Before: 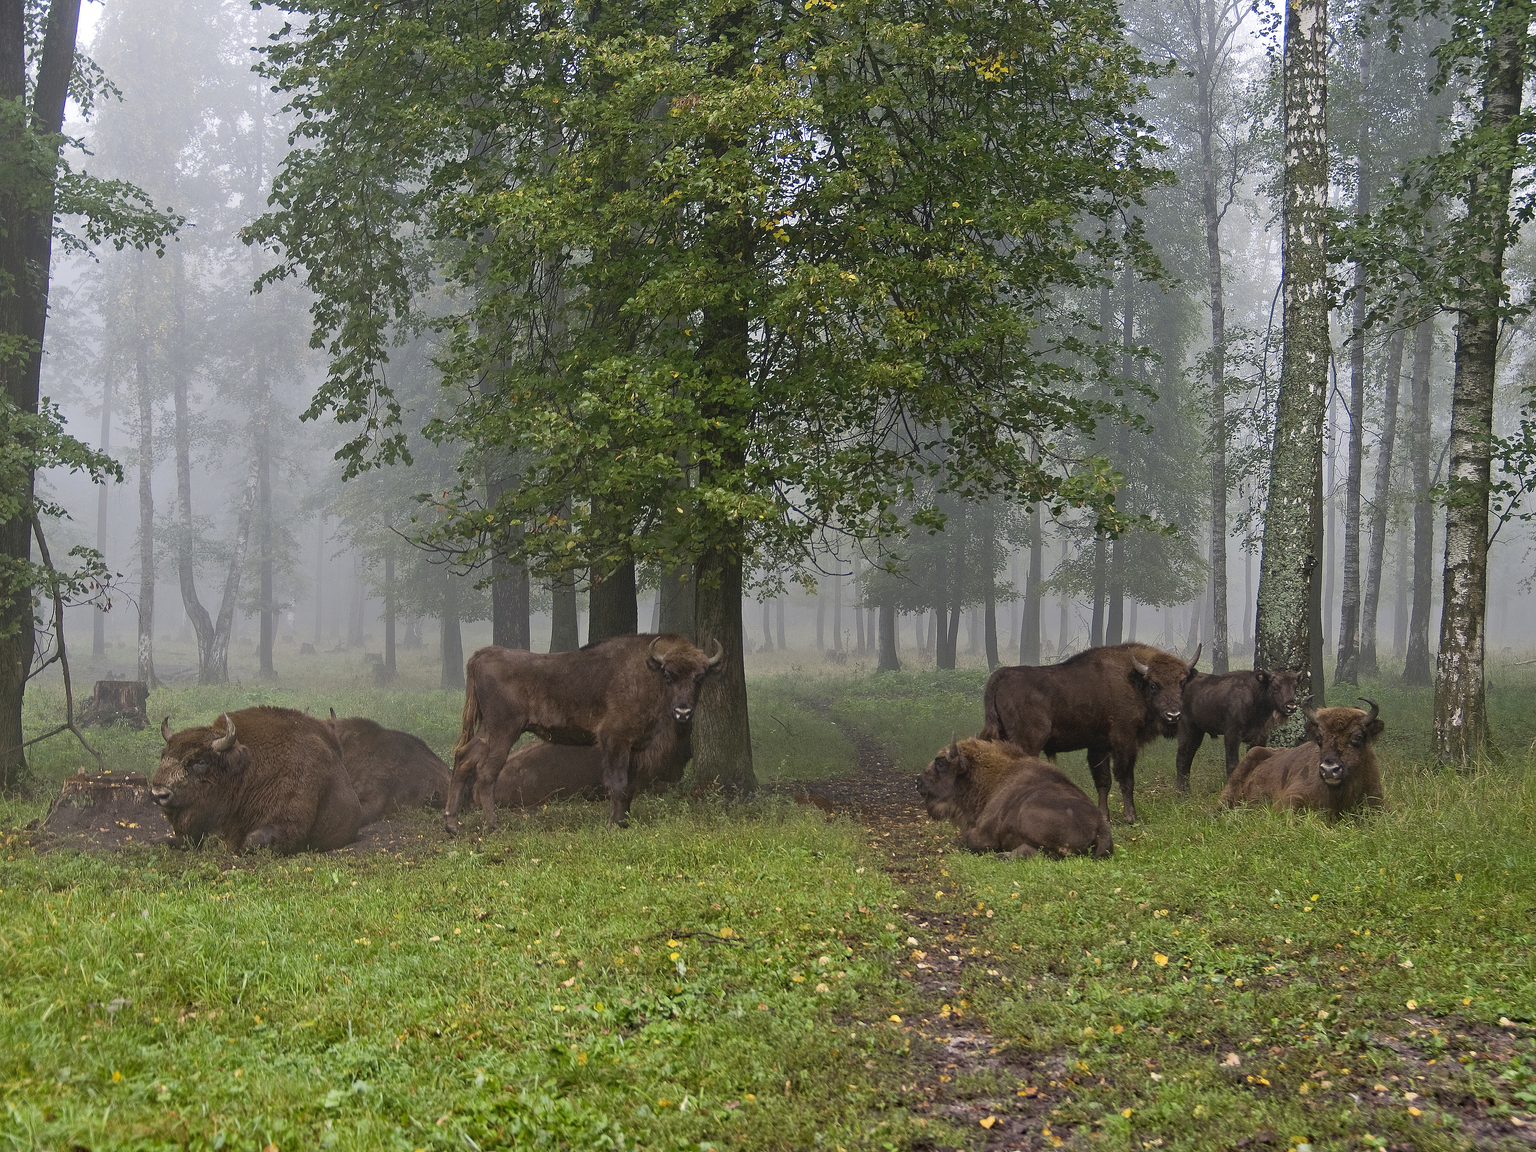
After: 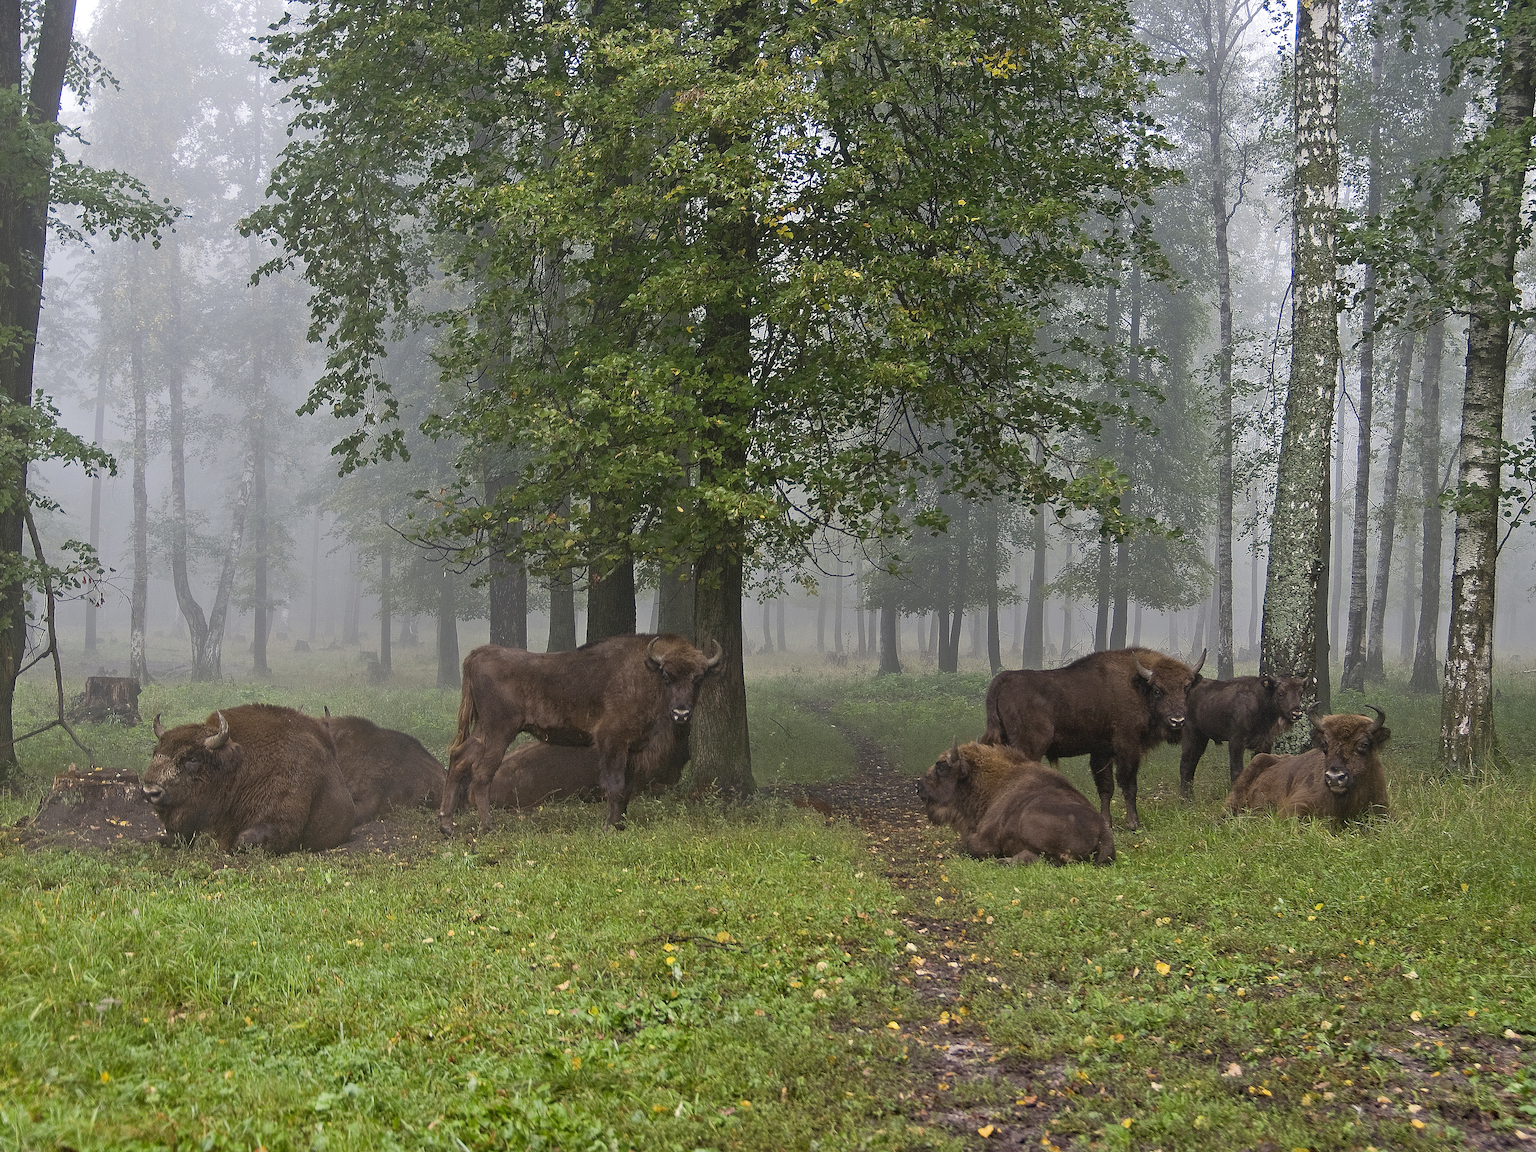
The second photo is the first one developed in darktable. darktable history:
sharpen: amount 0.2
crop and rotate: angle -0.5°
